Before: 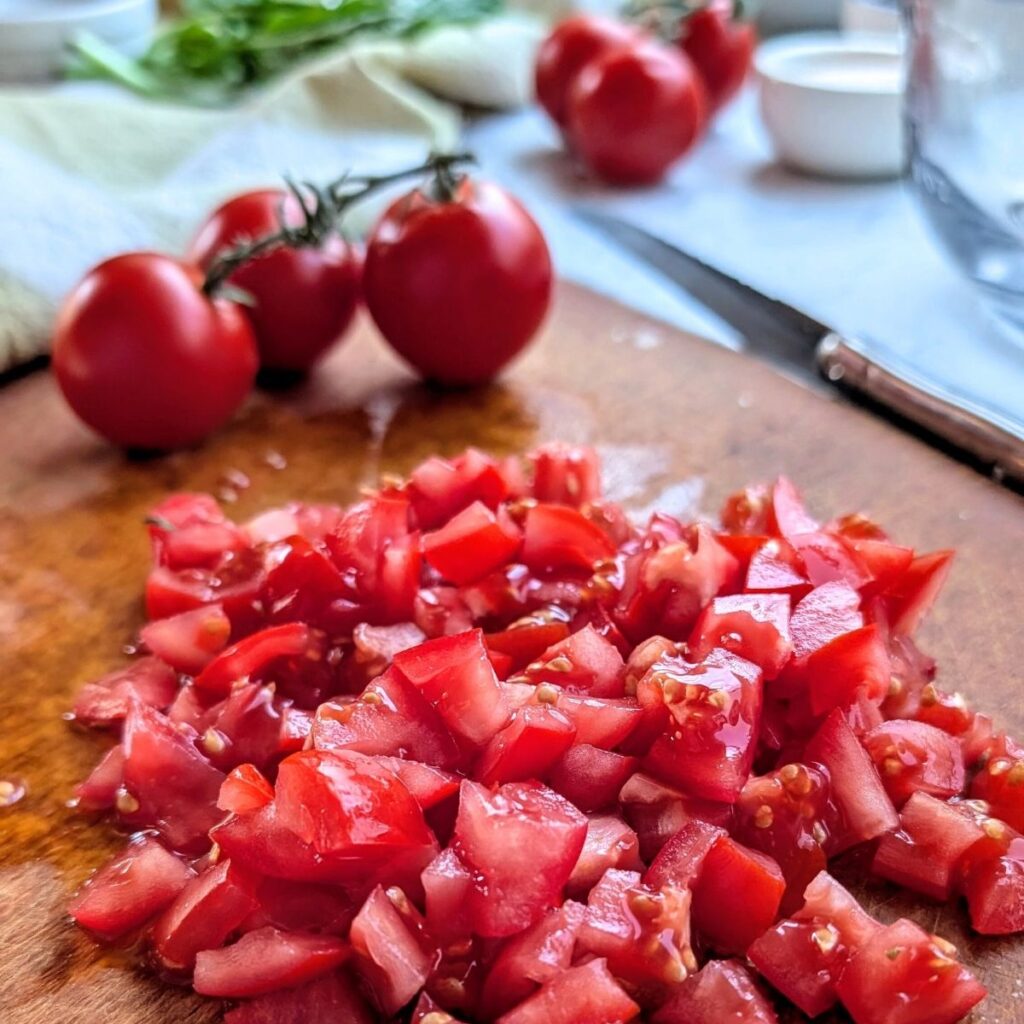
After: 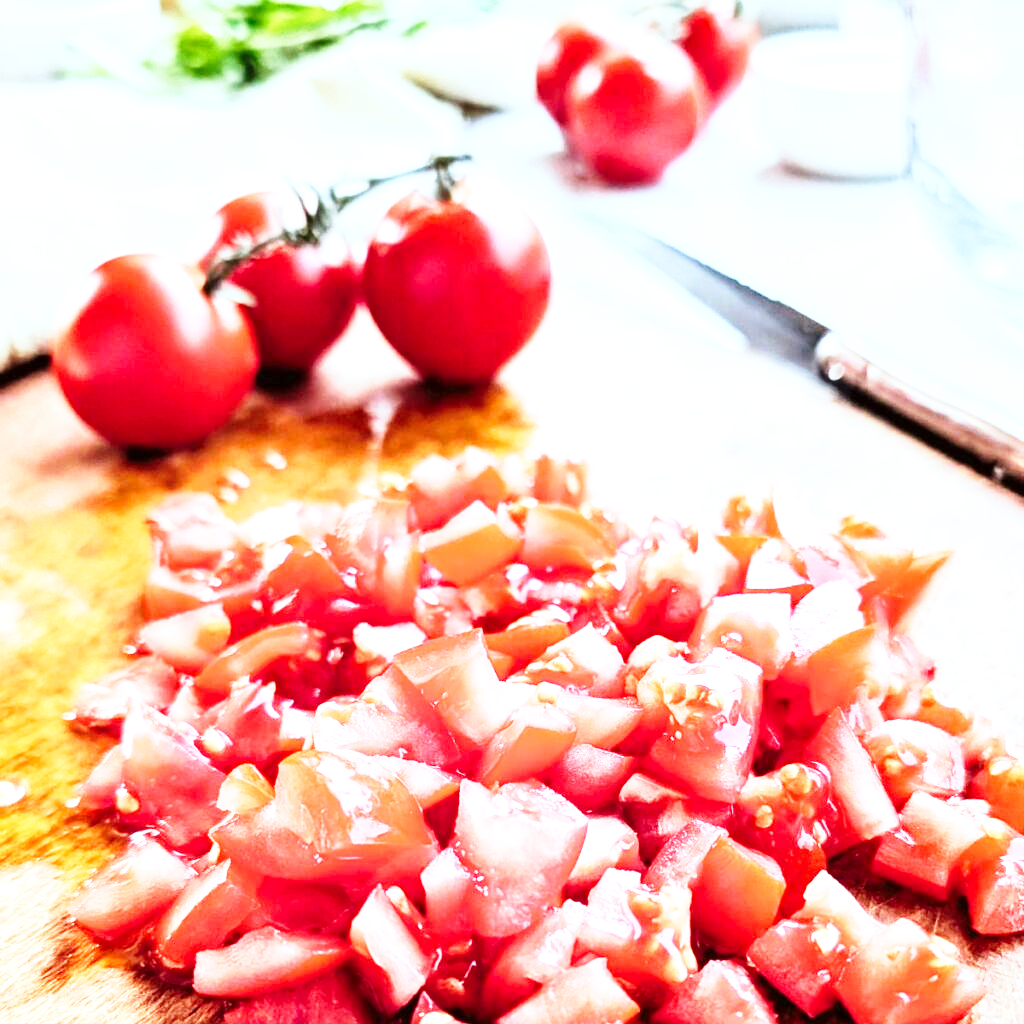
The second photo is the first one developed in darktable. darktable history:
color correction: highlights a* -2.86, highlights b* -2.54, shadows a* 1.95, shadows b* 3.04
exposure: black level correction 0, exposure 1.097 EV, compensate highlight preservation false
base curve: curves: ch0 [(0, 0) (0.018, 0.026) (0.143, 0.37) (0.33, 0.731) (0.458, 0.853) (0.735, 0.965) (0.905, 0.986) (1, 1)], preserve colors none
tone equalizer: -8 EV 0 EV, -7 EV 0.001 EV, -6 EV -0.004 EV, -5 EV -0.01 EV, -4 EV -0.084 EV, -3 EV -0.213 EV, -2 EV -0.292 EV, -1 EV 0.085 EV, +0 EV 0.321 EV, smoothing diameter 24.8%, edges refinement/feathering 9.03, preserve details guided filter
